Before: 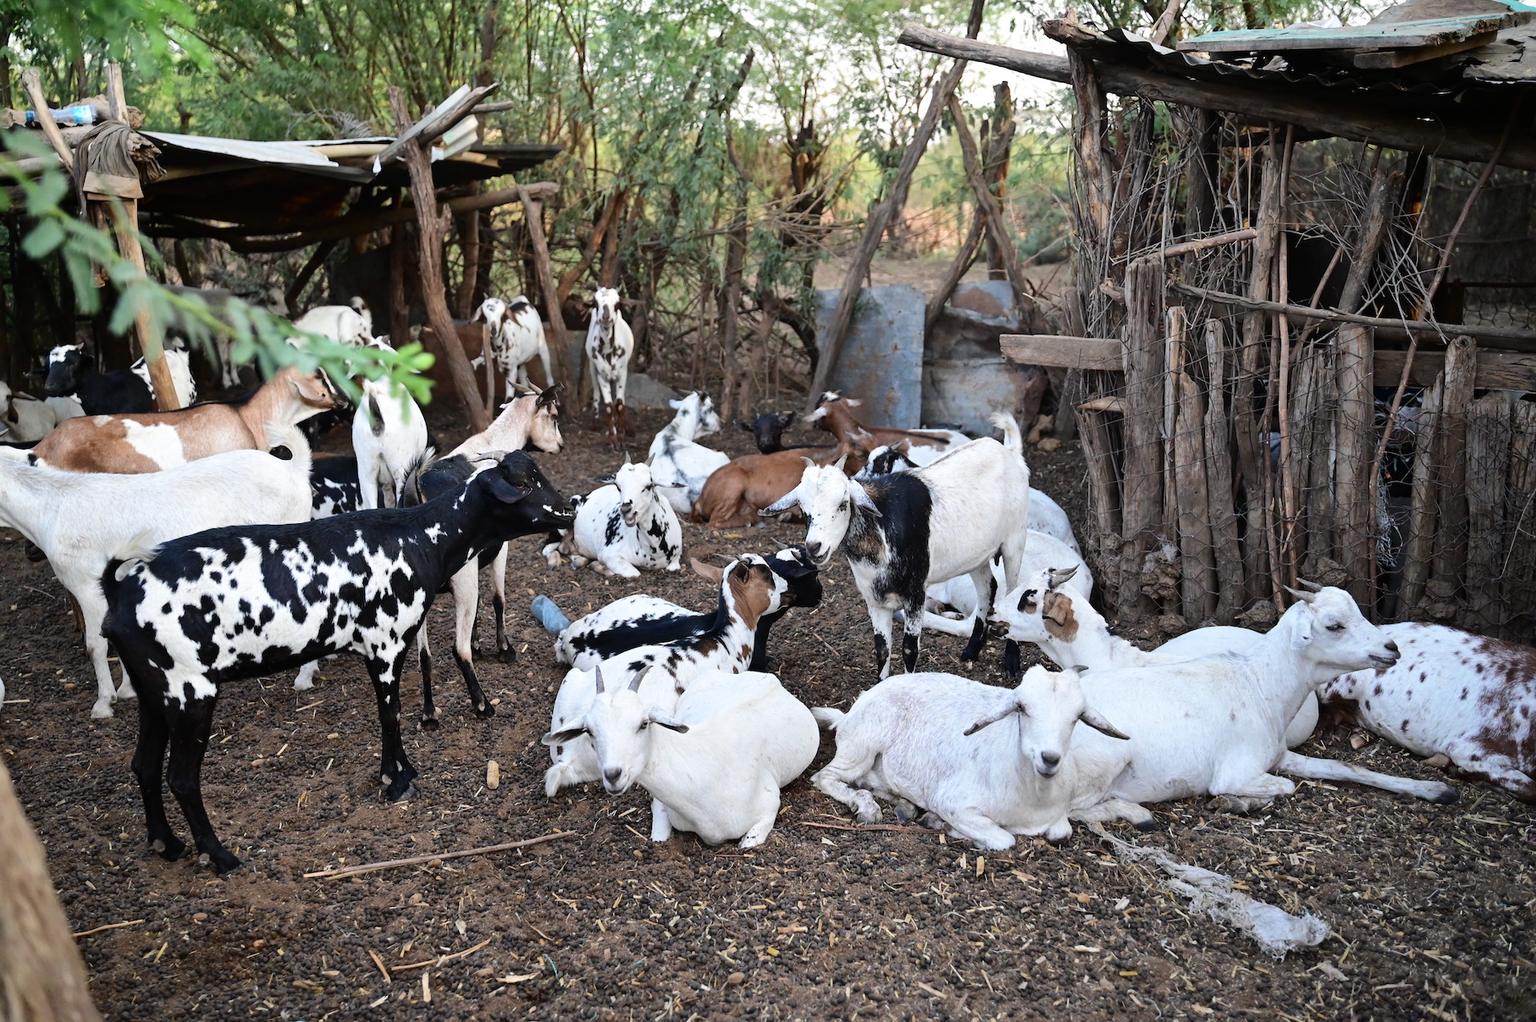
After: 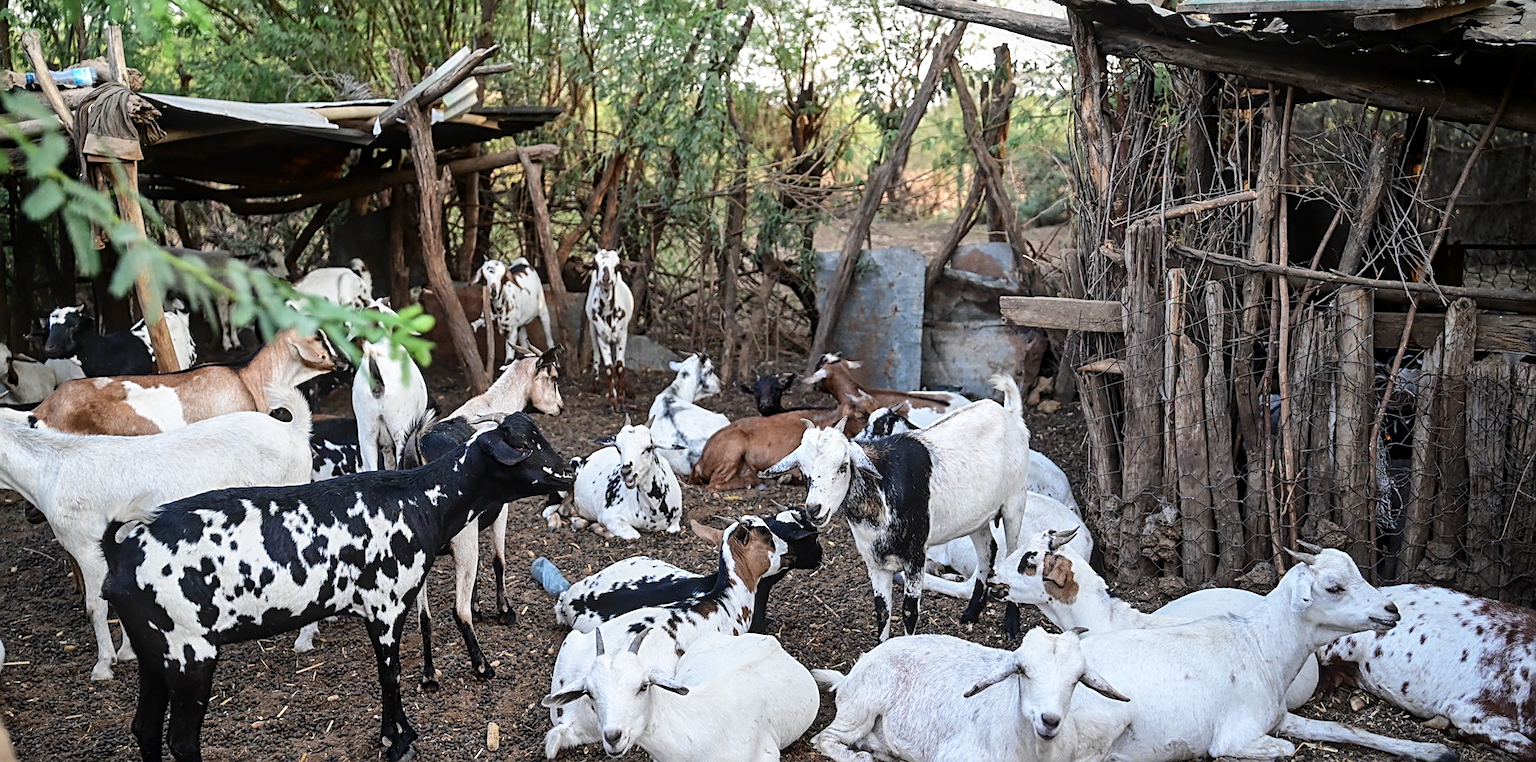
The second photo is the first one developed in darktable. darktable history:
crop: top 3.762%, bottom 21.544%
local contrast: on, module defaults
sharpen: on, module defaults
